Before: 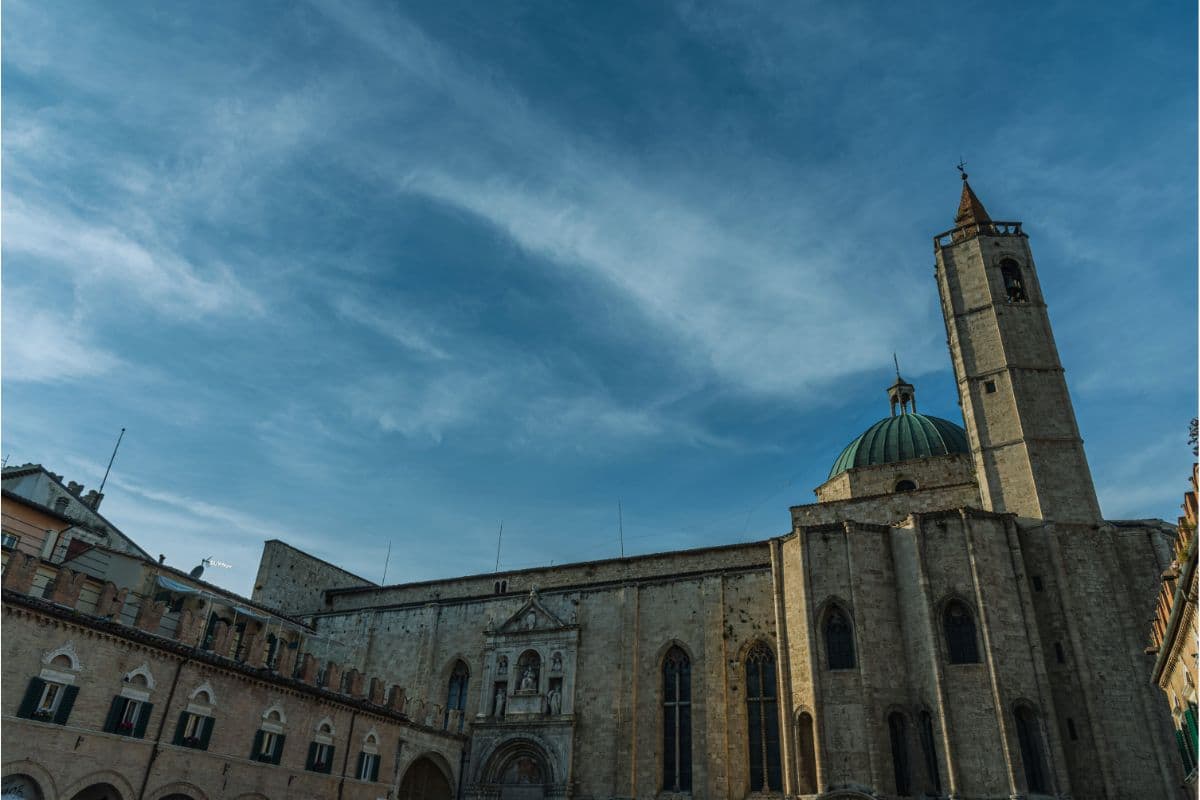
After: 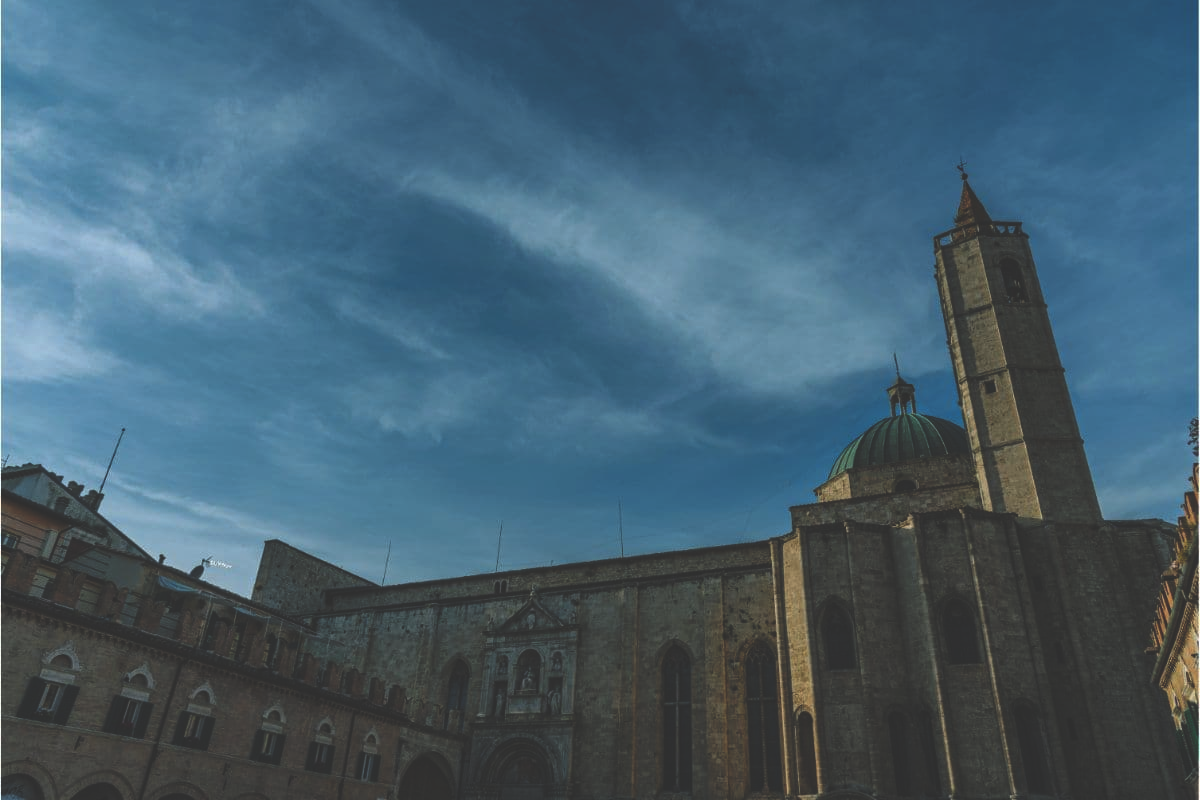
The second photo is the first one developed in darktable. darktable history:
rgb curve: curves: ch0 [(0, 0.186) (0.314, 0.284) (0.775, 0.708) (1, 1)], compensate middle gray true, preserve colors none
tone equalizer: on, module defaults
